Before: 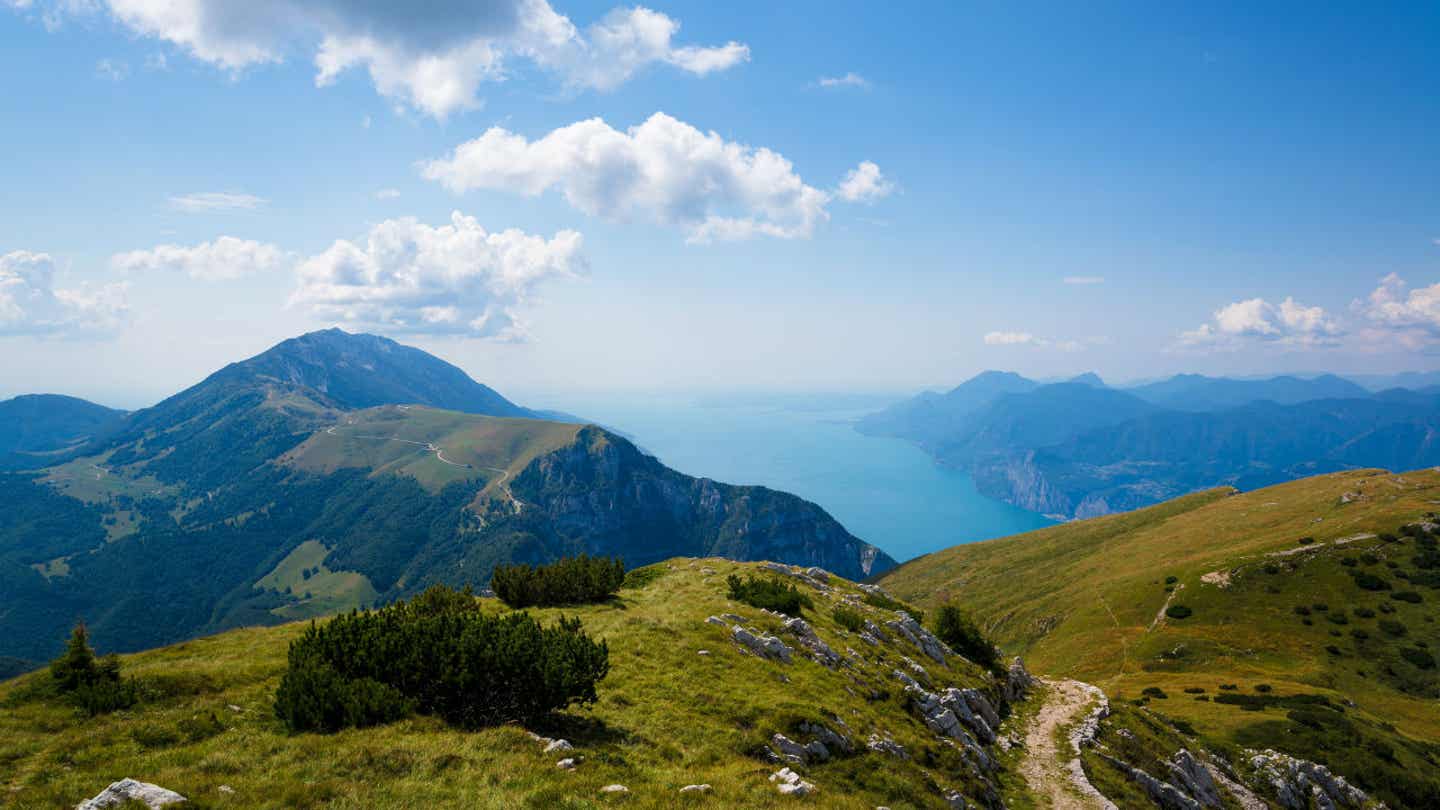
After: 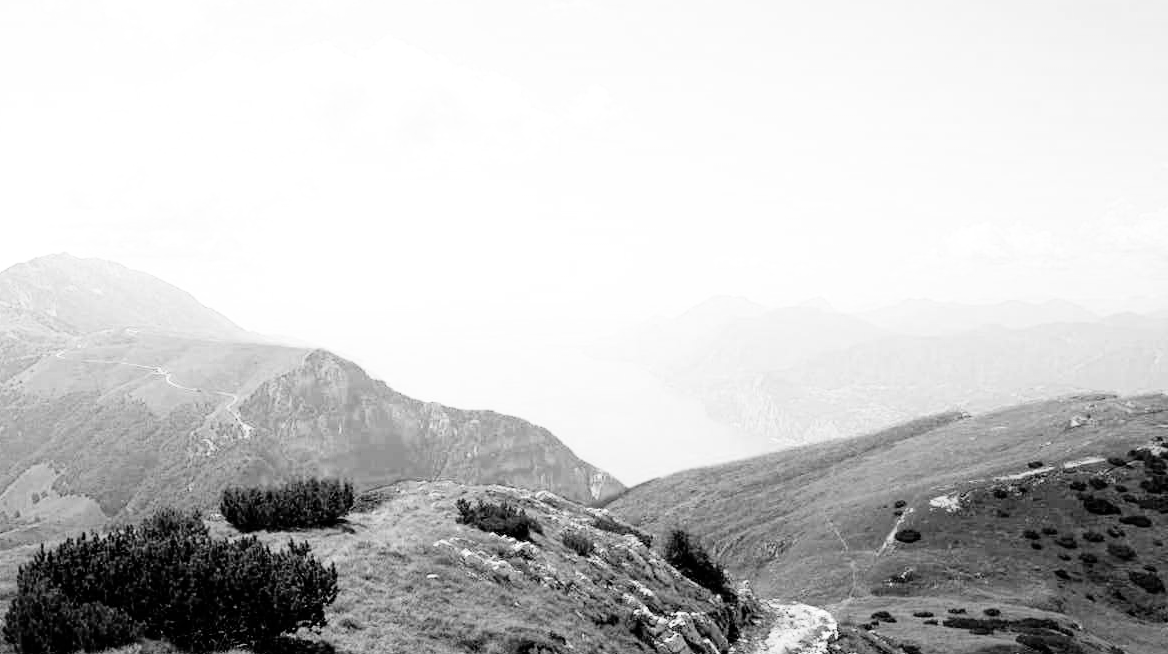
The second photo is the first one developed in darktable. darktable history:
color calibration: output gray [0.253, 0.26, 0.487, 0], illuminant as shot in camera, x 0.462, y 0.419, temperature 2672.08 K
crop: left 18.879%, top 9.456%, right 0.001%, bottom 9.762%
tone equalizer: -8 EV -0.748 EV, -7 EV -0.68 EV, -6 EV -0.565 EV, -5 EV -0.419 EV, -3 EV 0.385 EV, -2 EV 0.6 EV, -1 EV 0.7 EV, +0 EV 0.777 EV
exposure: black level correction 0, exposure 1.001 EV, compensate highlight preservation false
filmic rgb: black relative exposure -7.65 EV, white relative exposure 4.56 EV, hardness 3.61
